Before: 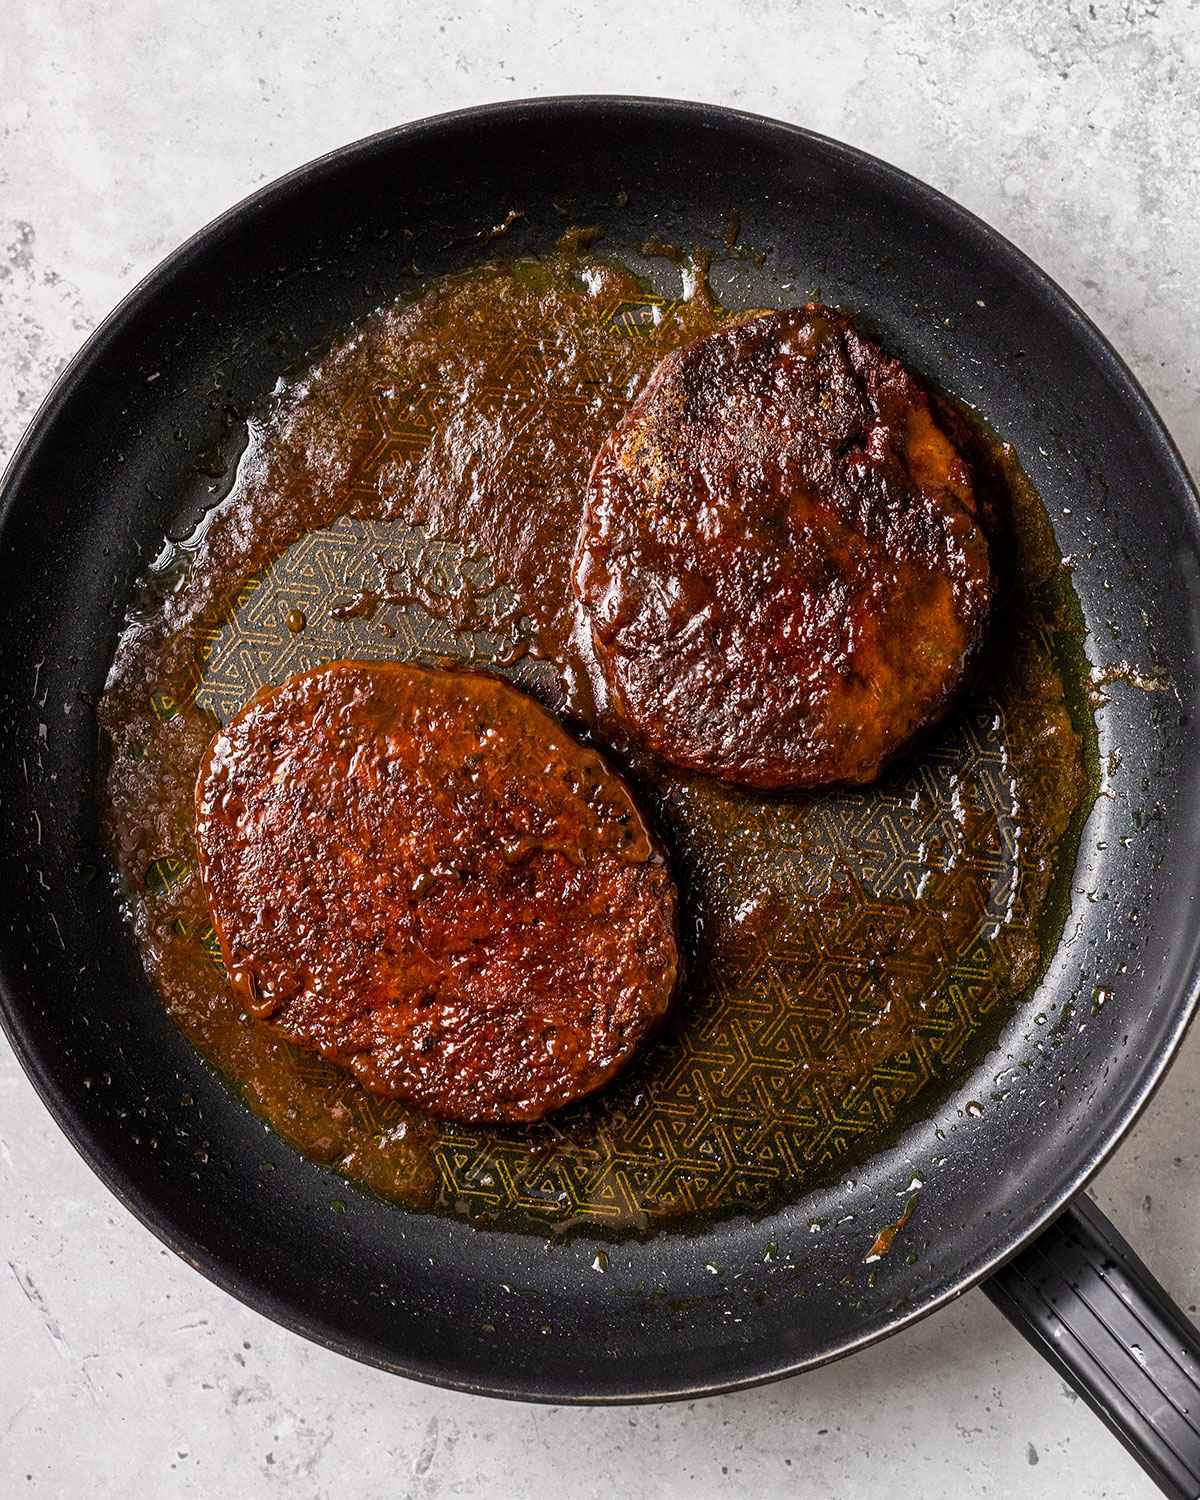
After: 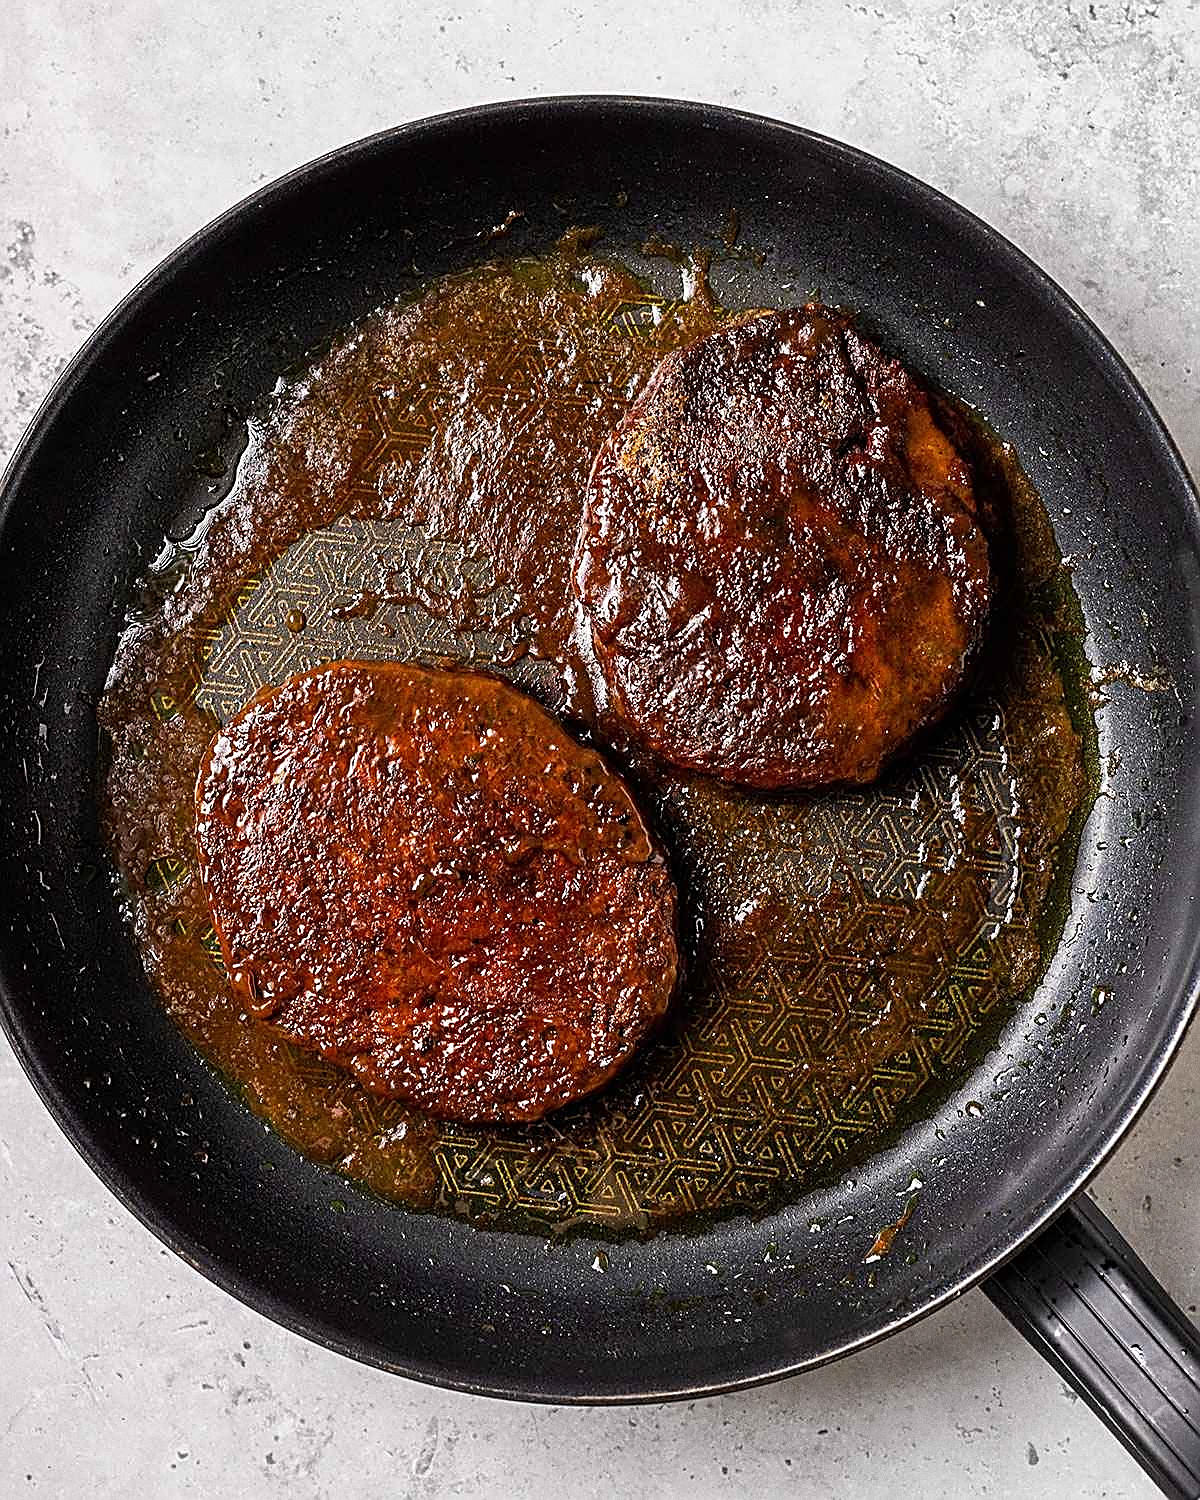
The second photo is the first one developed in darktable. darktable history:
sharpen: amount 0.901
grain: coarseness 0.09 ISO
